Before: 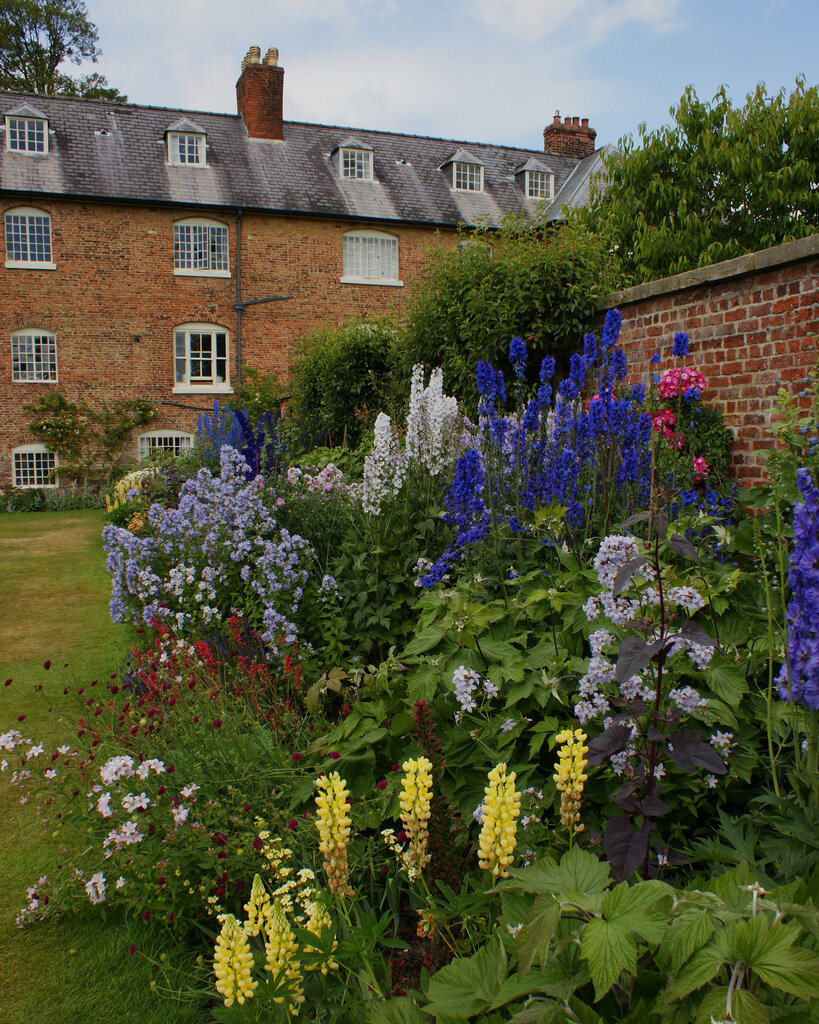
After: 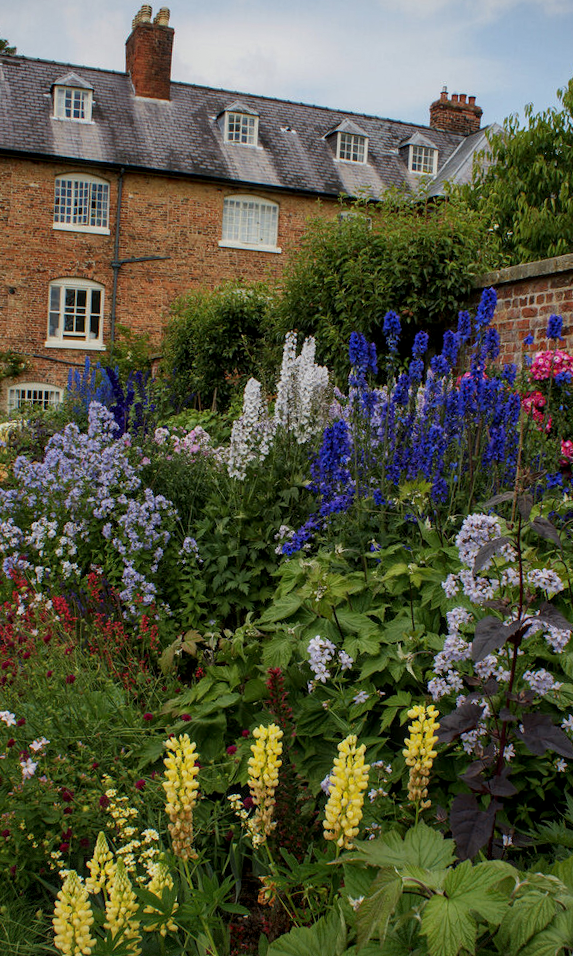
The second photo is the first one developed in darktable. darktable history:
vignetting: fall-off start 97.28%, fall-off radius 79%, brightness -0.462, saturation -0.3, width/height ratio 1.114, dithering 8-bit output, unbound false
local contrast: on, module defaults
crop and rotate: angle -3.27°, left 14.277%, top 0.028%, right 10.766%, bottom 0.028%
